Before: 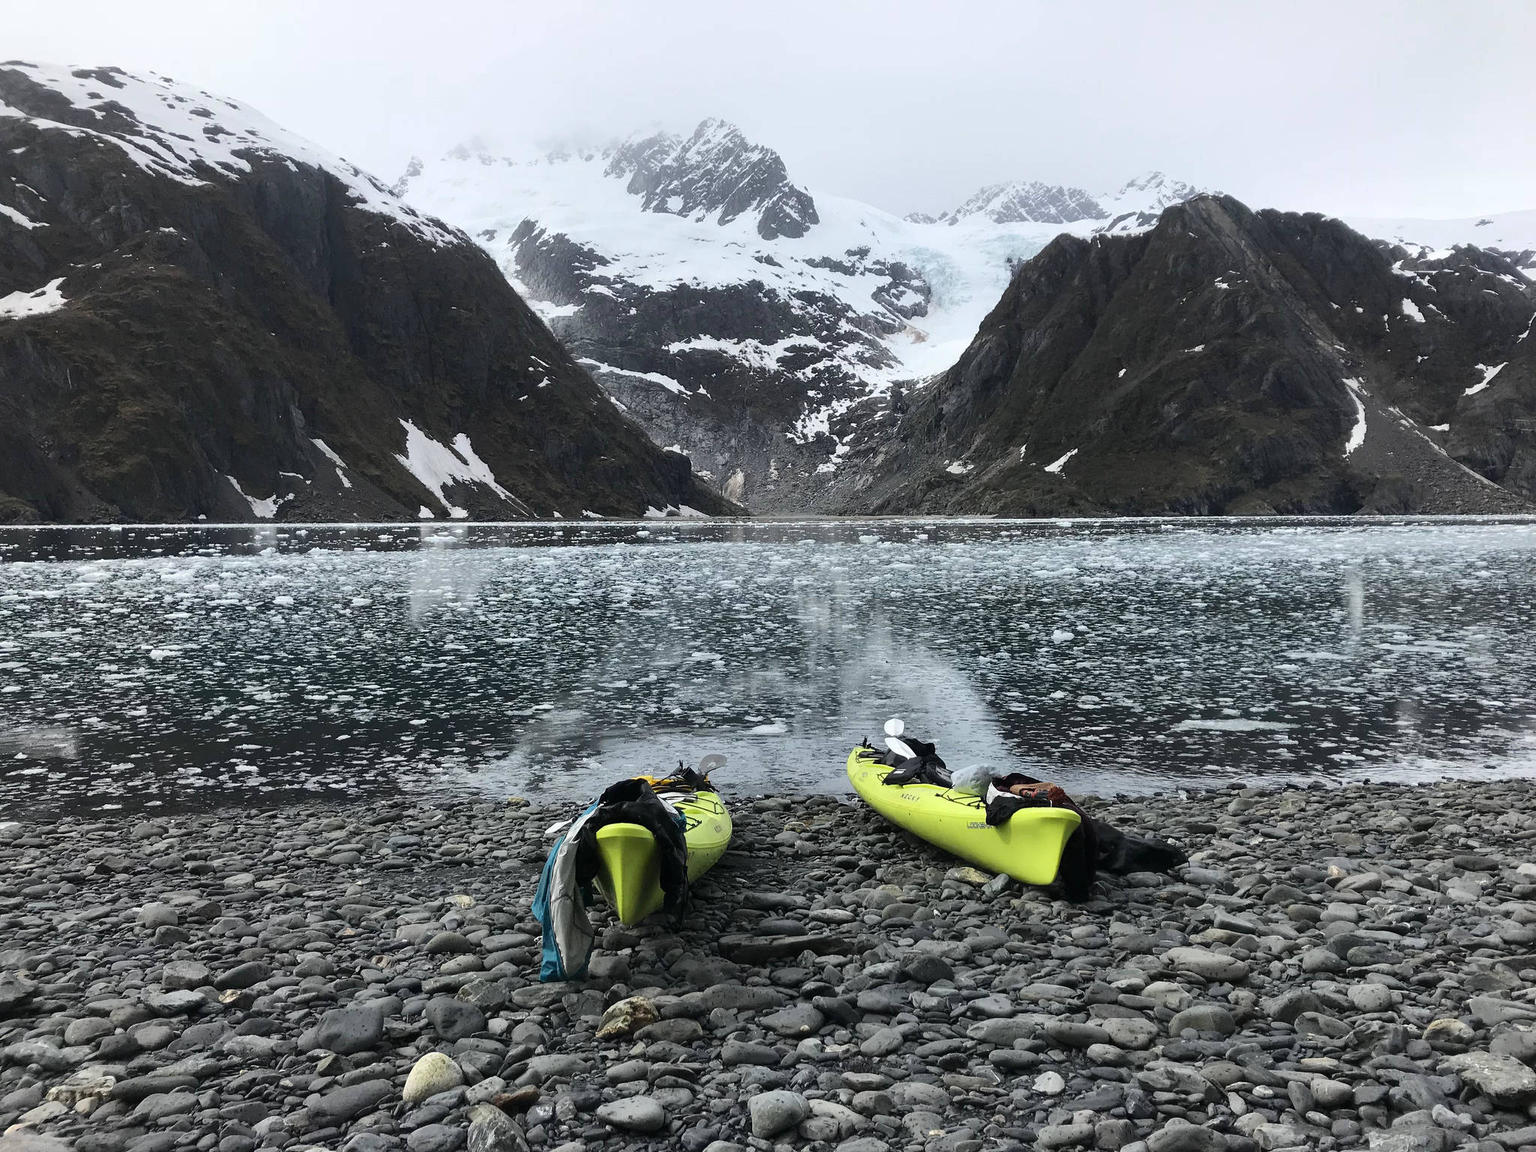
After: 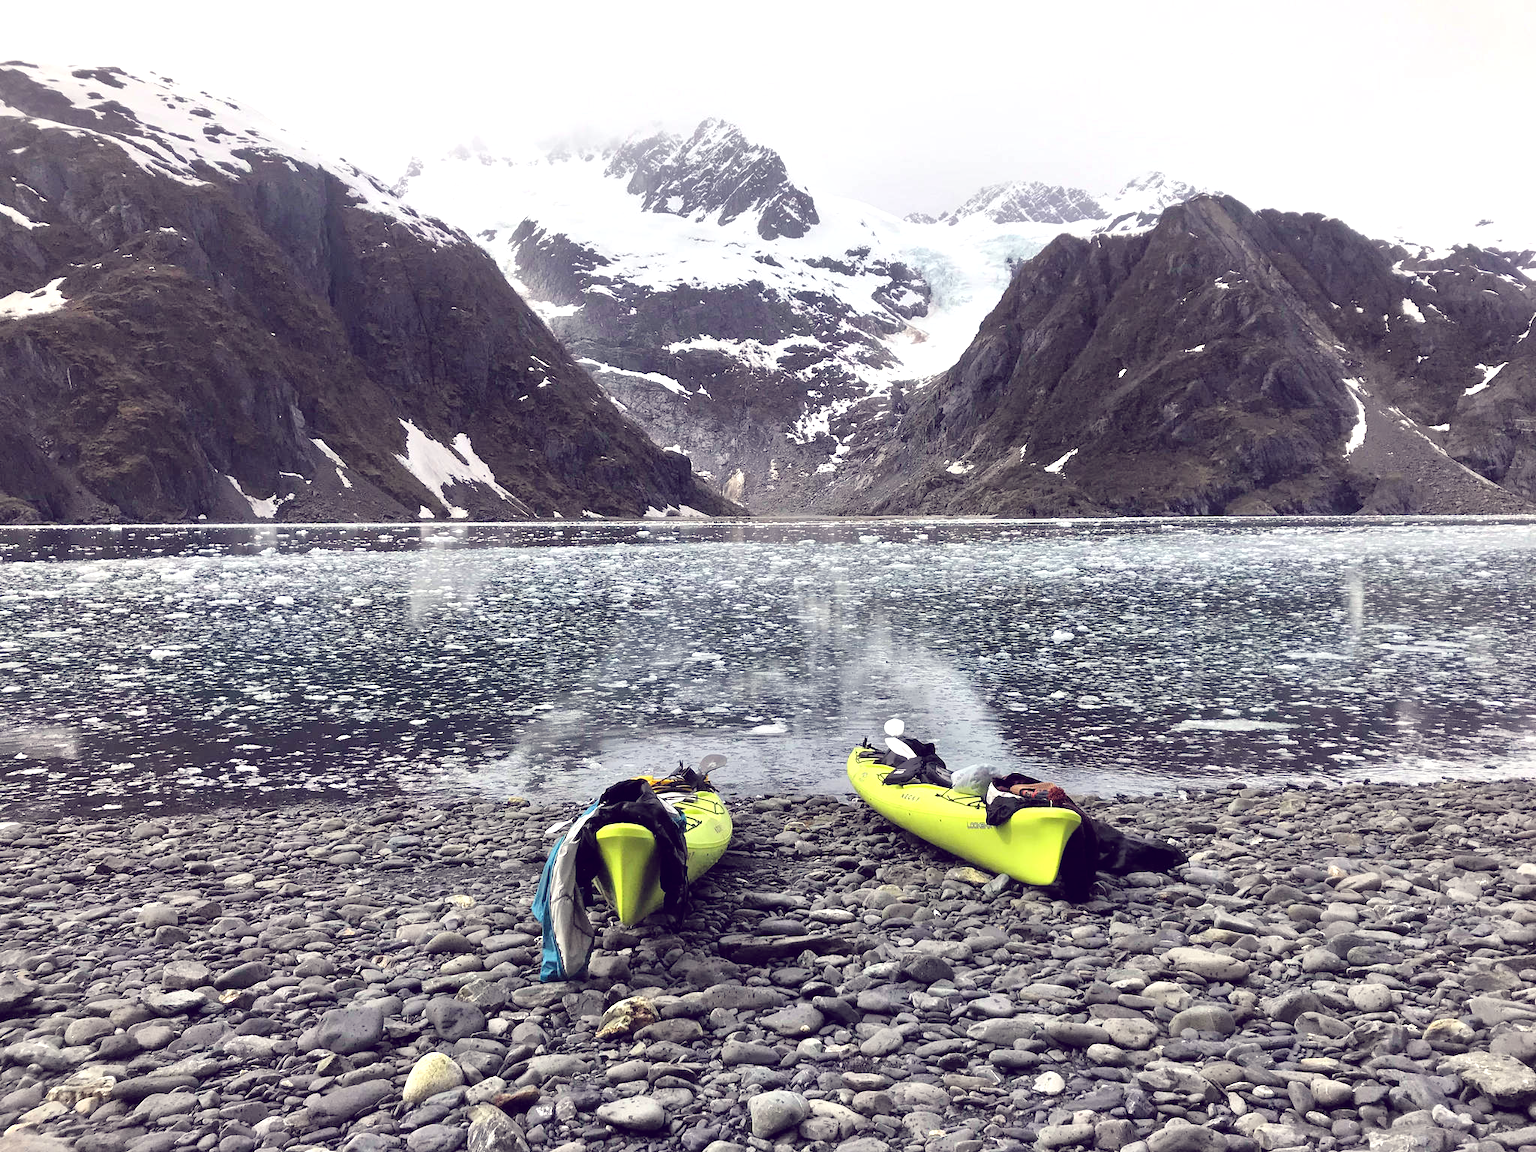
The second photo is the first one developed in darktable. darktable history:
tone equalizer: -7 EV 0.15 EV, -6 EV 0.6 EV, -5 EV 1.15 EV, -4 EV 1.33 EV, -3 EV 1.15 EV, -2 EV 0.6 EV, -1 EV 0.15 EV, mask exposure compensation -0.5 EV
color balance: lift [1.001, 0.997, 0.99, 1.01], gamma [1.007, 1, 0.975, 1.025], gain [1, 1.065, 1.052, 0.935], contrast 13.25%
white balance: emerald 1
